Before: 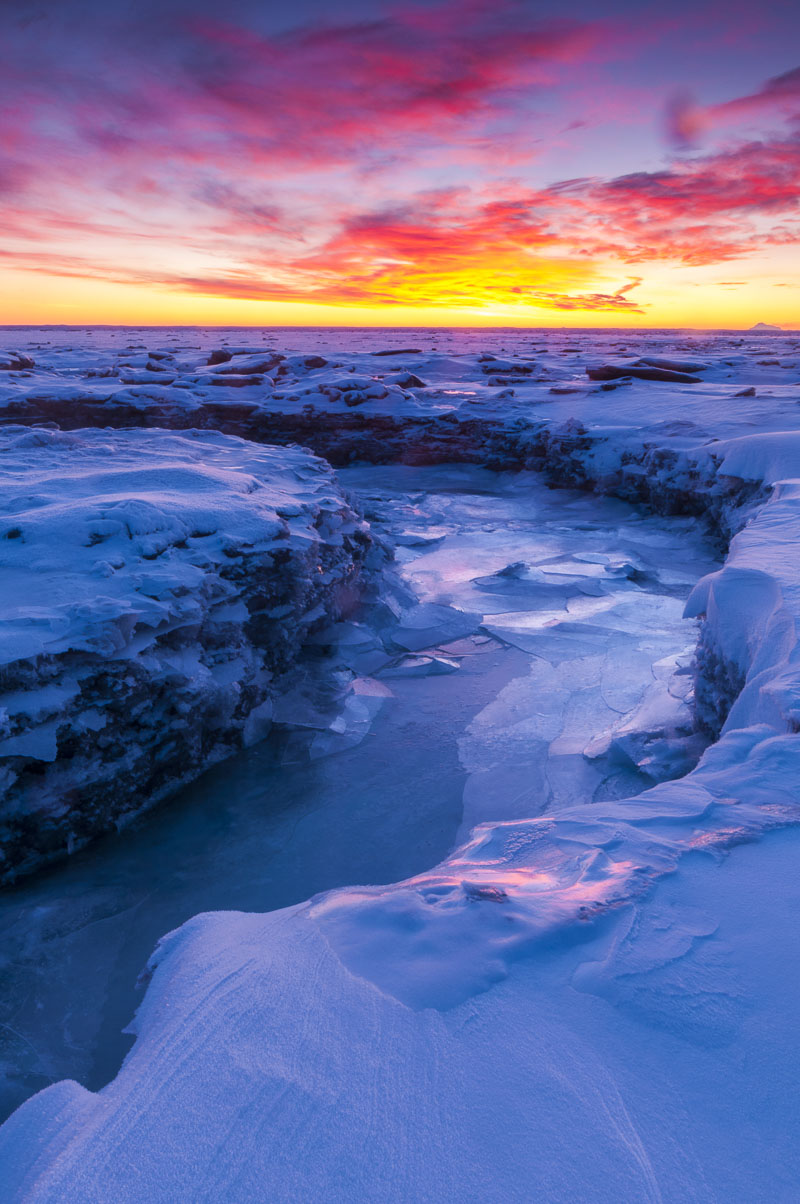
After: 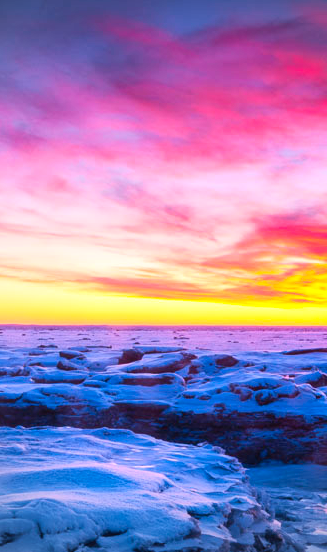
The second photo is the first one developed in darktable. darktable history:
exposure: exposure 0.2 EV, compensate exposure bias true, compensate highlight preservation false
contrast brightness saturation: contrast 0.202, brightness 0.161, saturation 0.217
crop and rotate: left 11.2%, top 0.086%, right 47.825%, bottom 54.063%
vignetting: fall-off radius 60.96%, brightness -0.575, center (0.039, -0.089)
